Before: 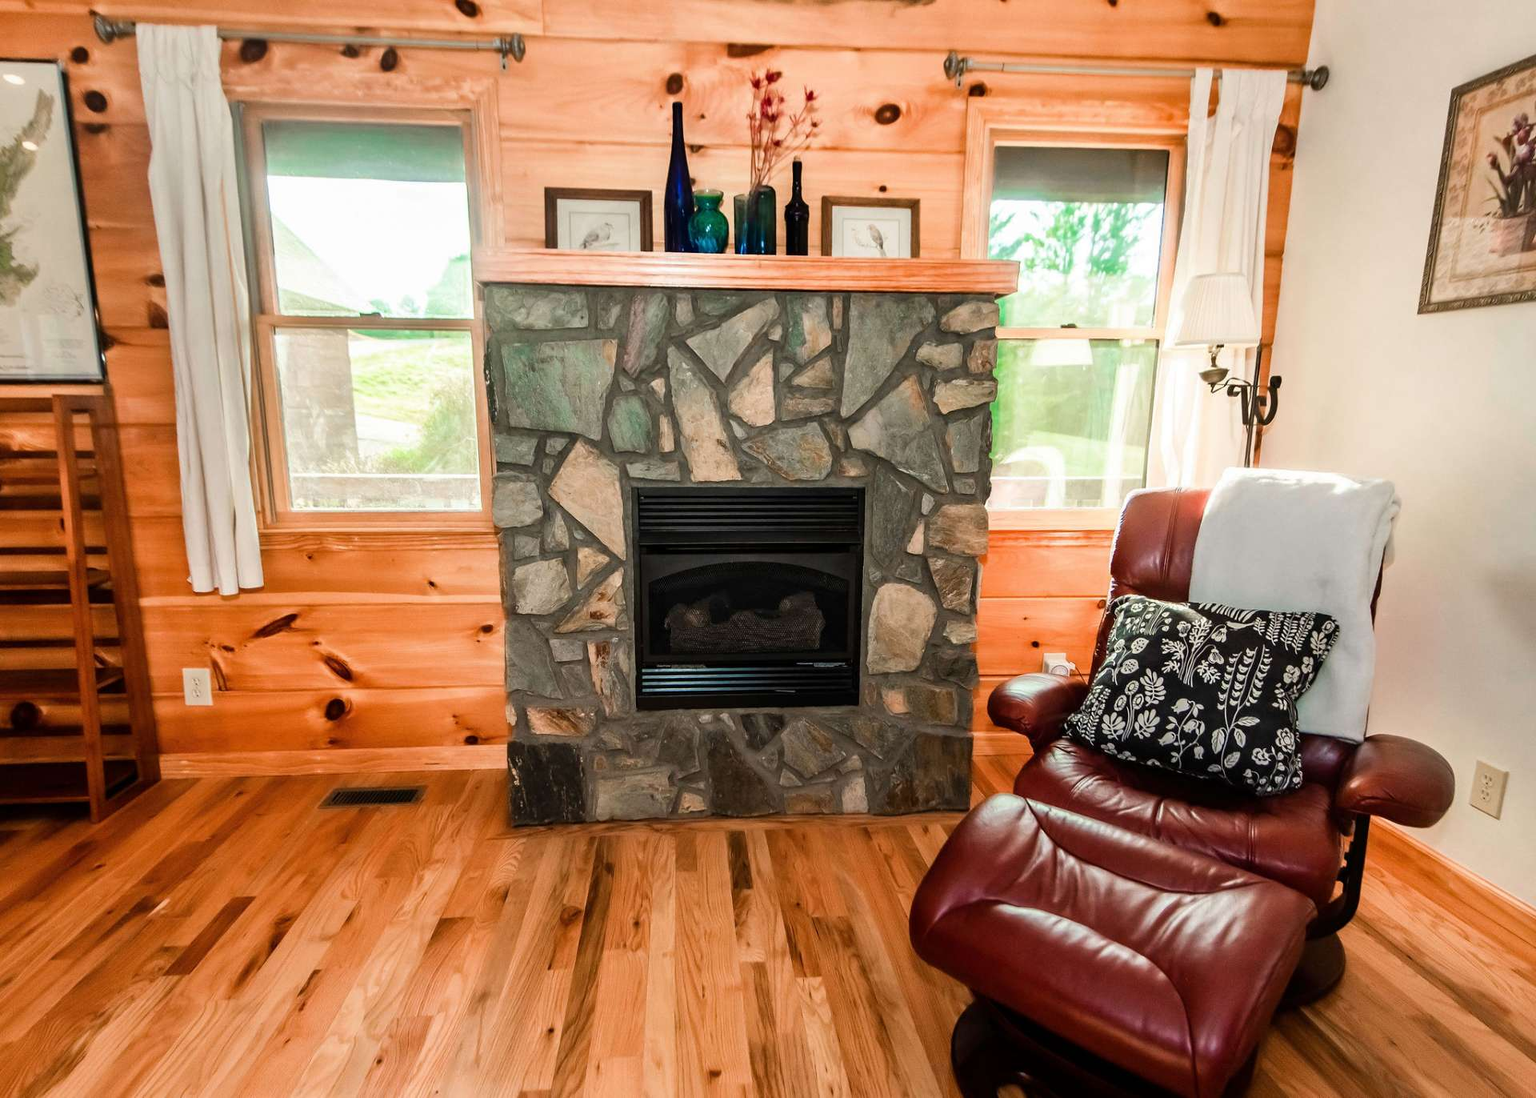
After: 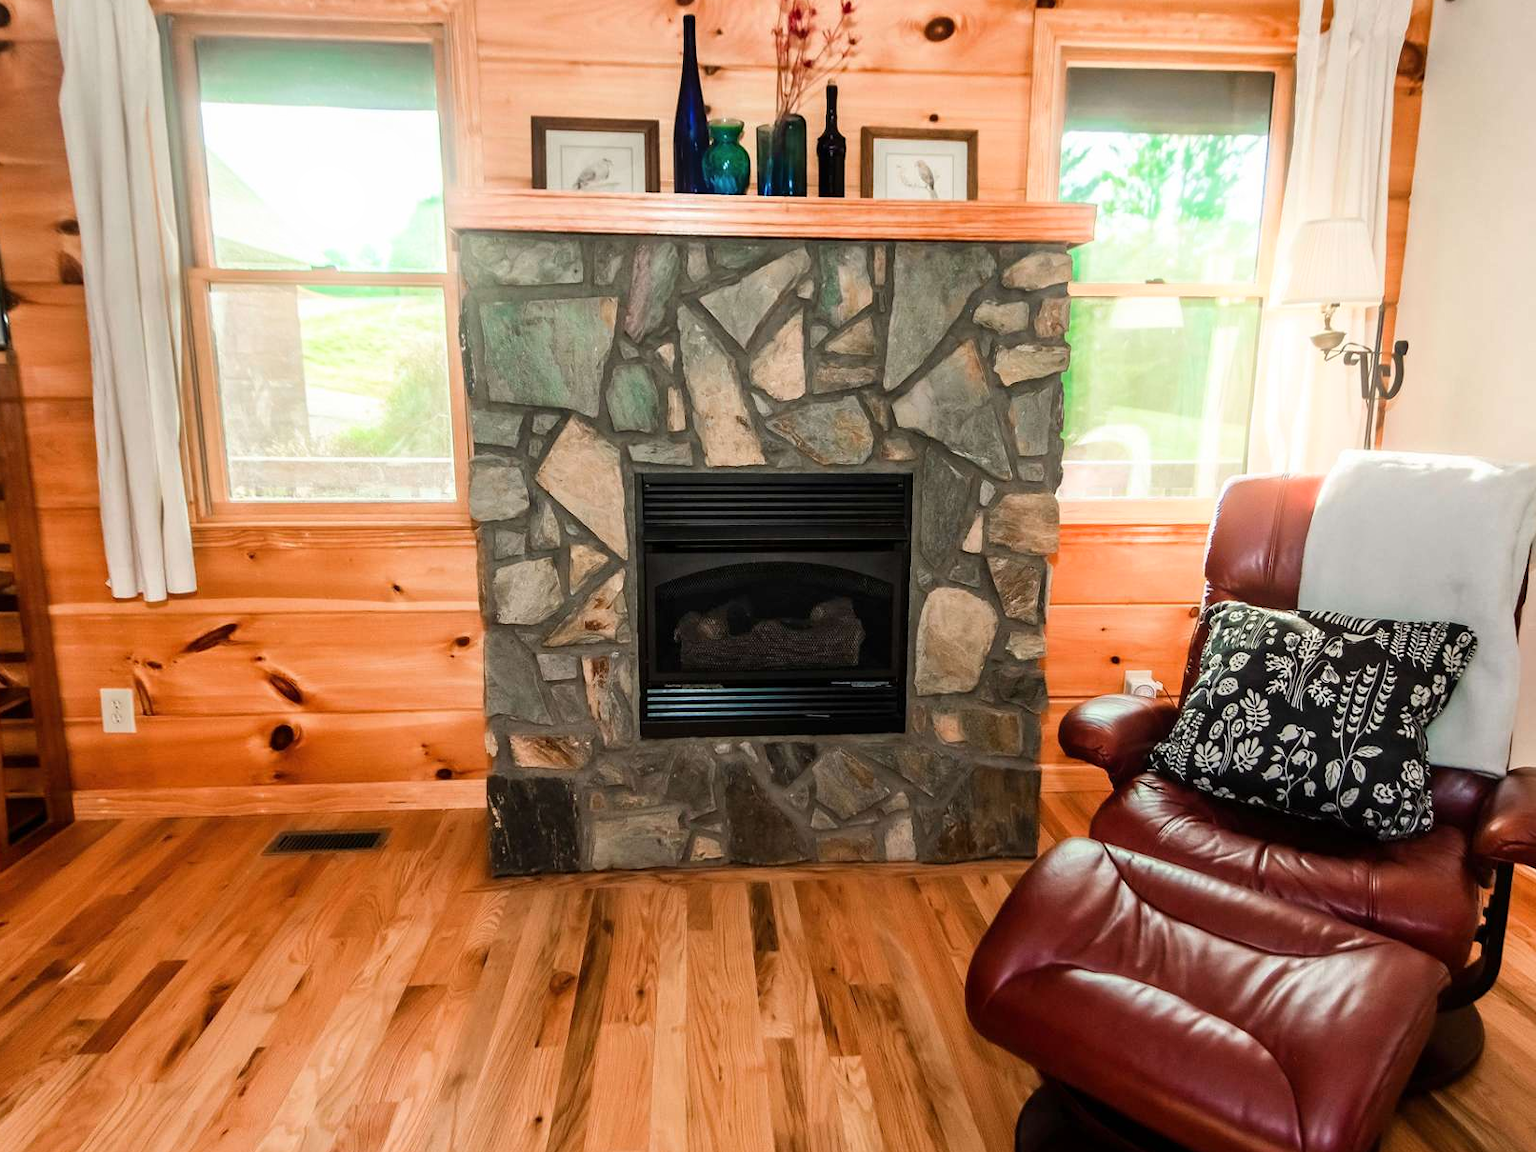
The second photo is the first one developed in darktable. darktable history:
crop: left 6.446%, top 8.188%, right 9.538%, bottom 3.548%
bloom: size 15%, threshold 97%, strength 7%
